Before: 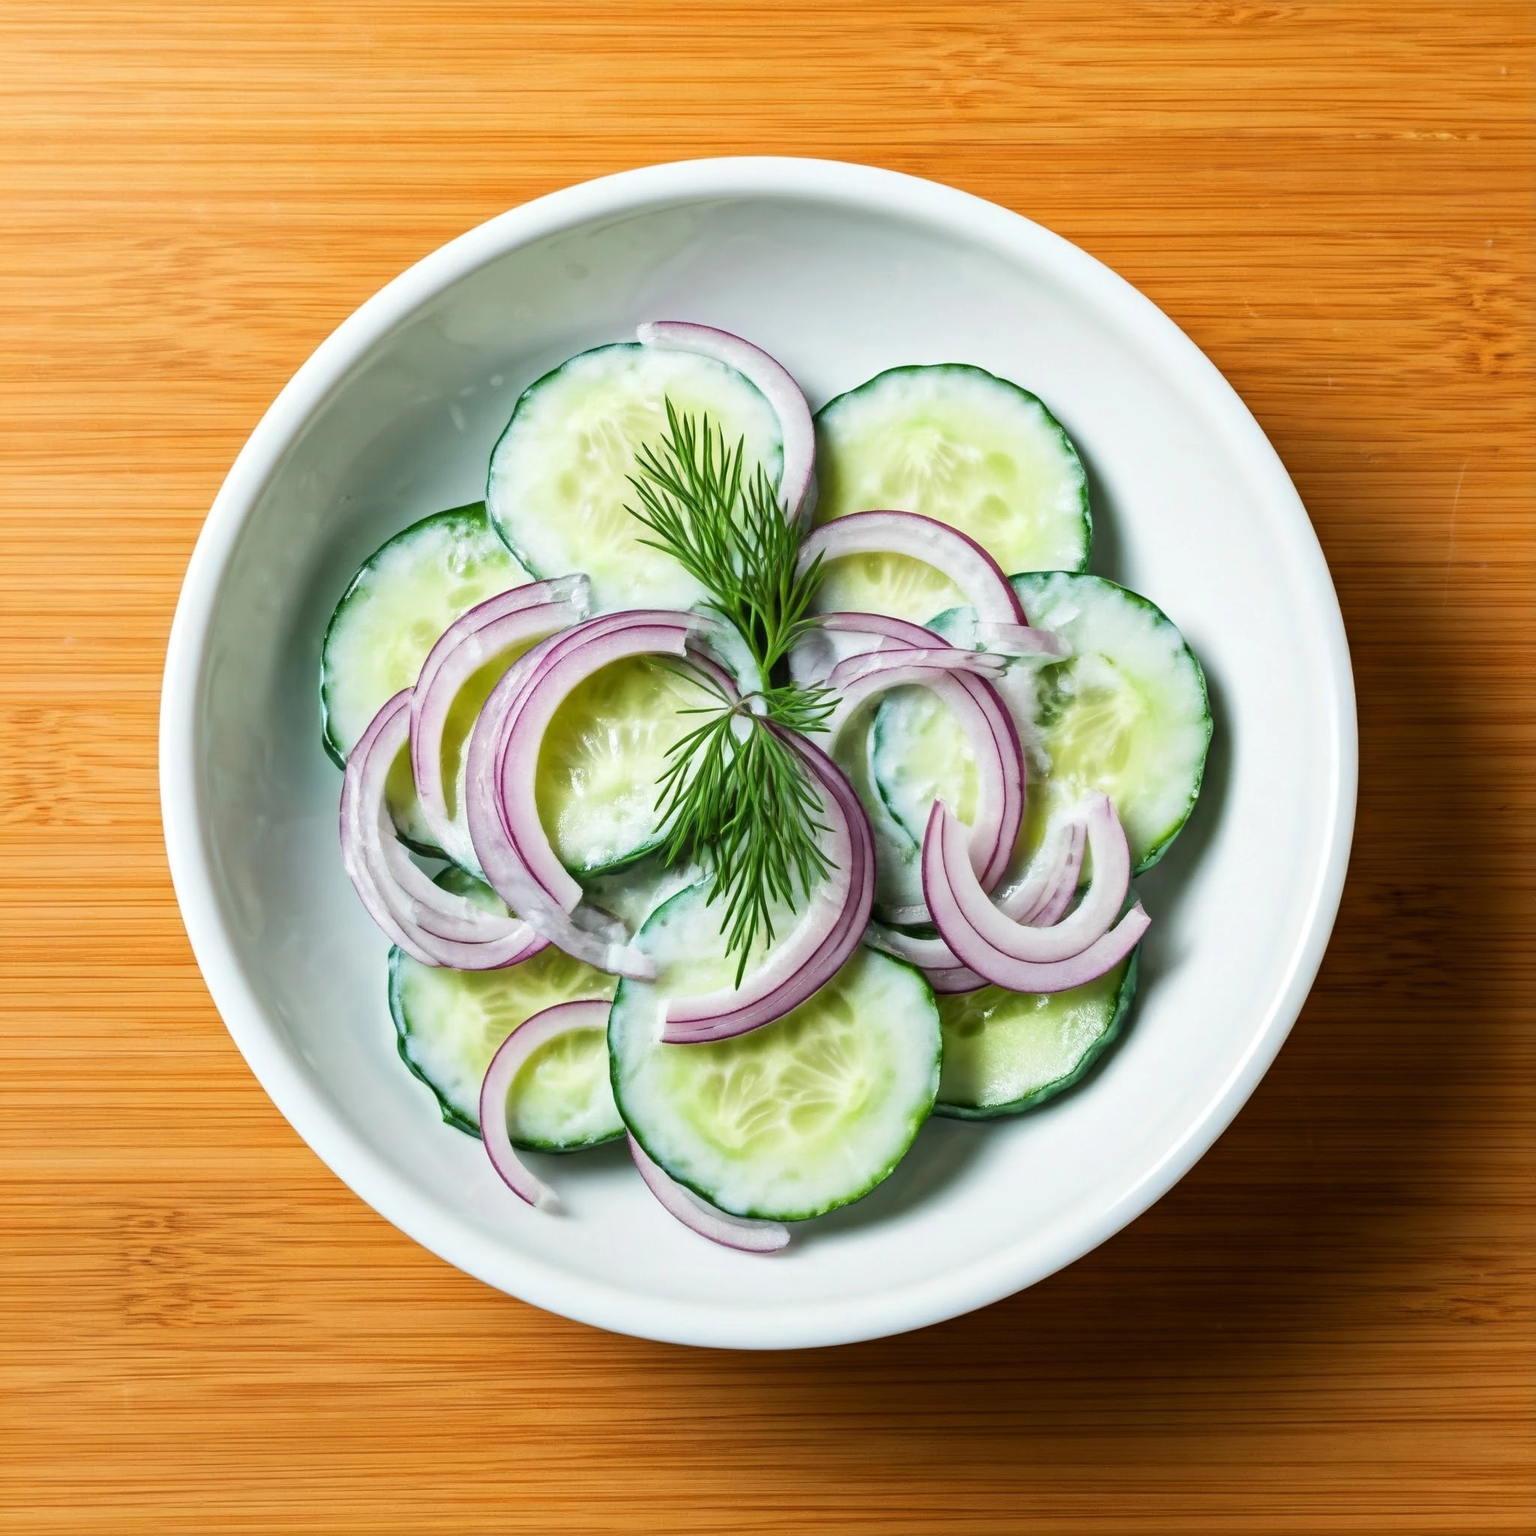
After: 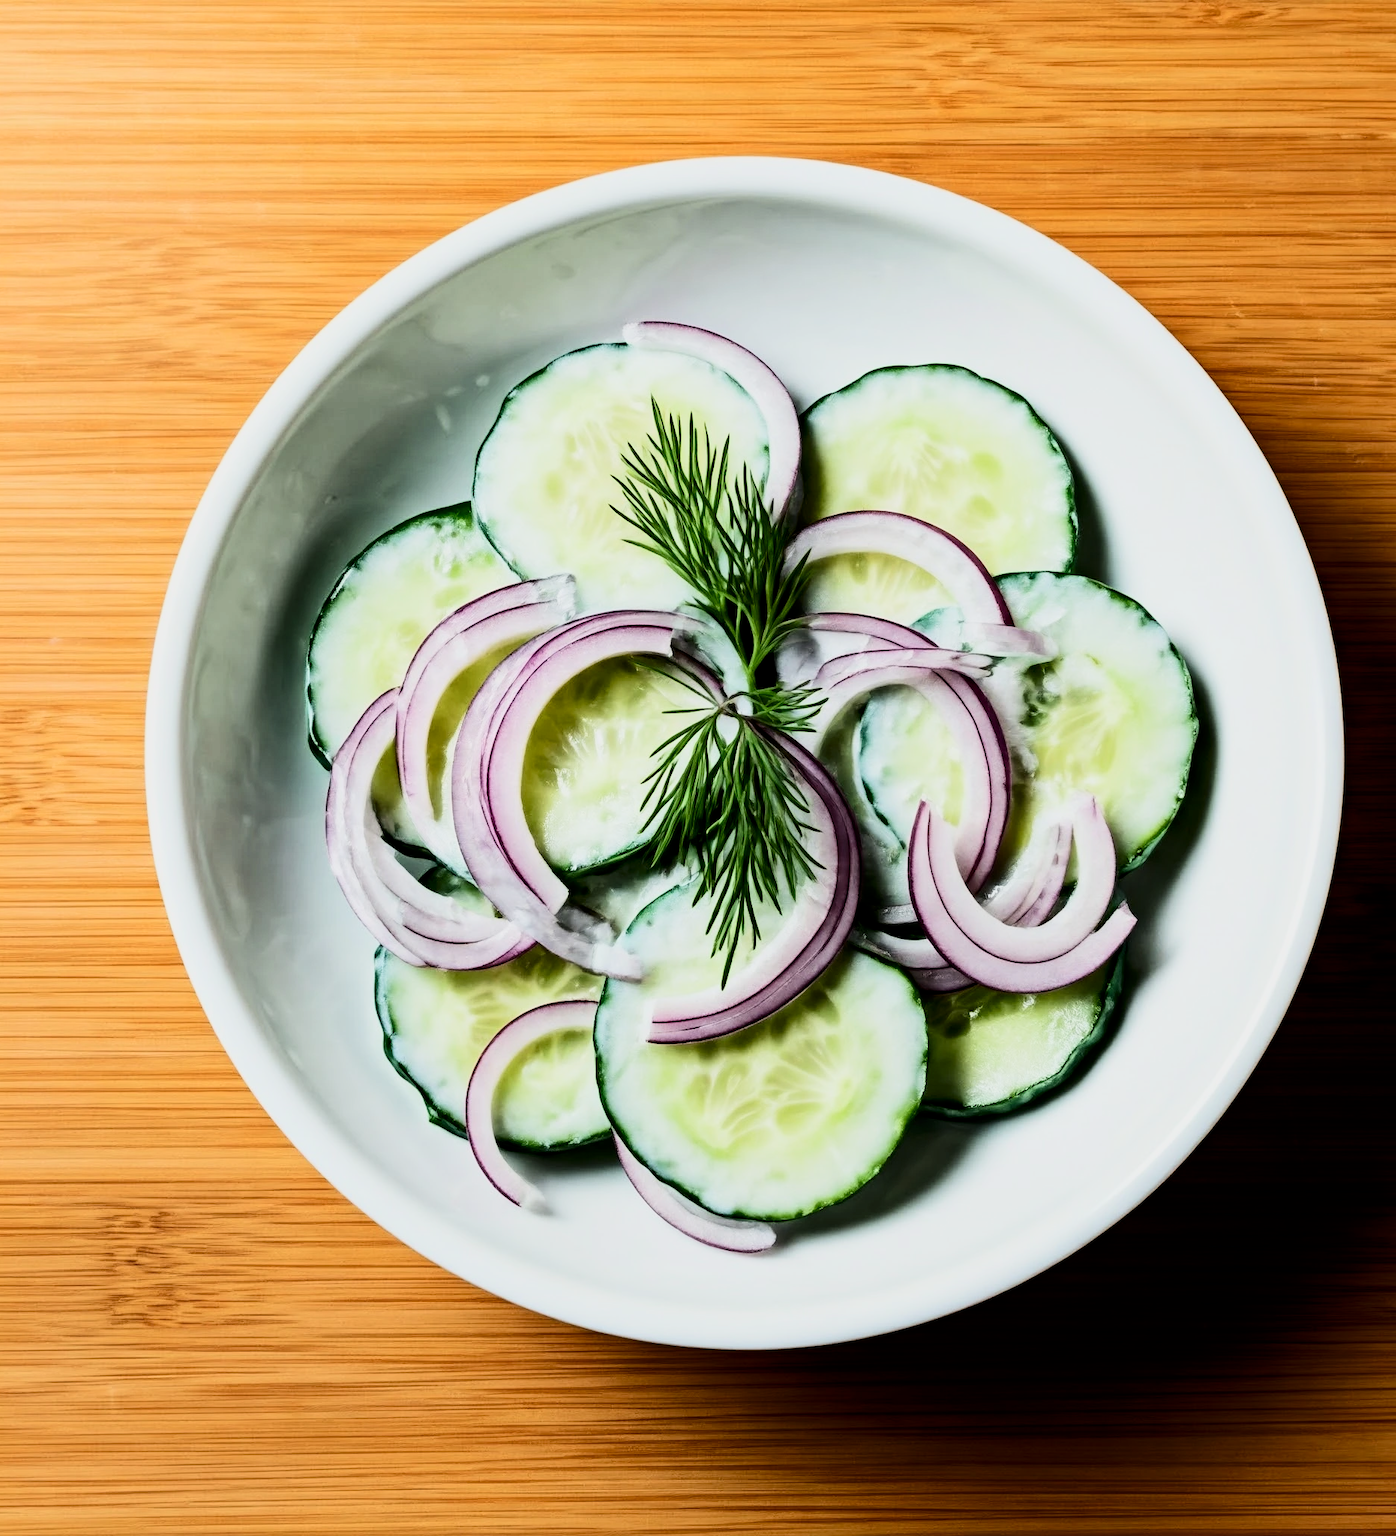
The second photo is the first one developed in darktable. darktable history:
filmic rgb: black relative exposure -5.07 EV, white relative exposure 4 EV, threshold 6 EV, hardness 2.88, contrast 1.301, highlights saturation mix -10.04%, enable highlight reconstruction true
contrast brightness saturation: contrast 0.276
exposure: black level correction 0.006, exposure -0.226 EV, compensate highlight preservation false
crop and rotate: left 0.931%, right 8.111%
